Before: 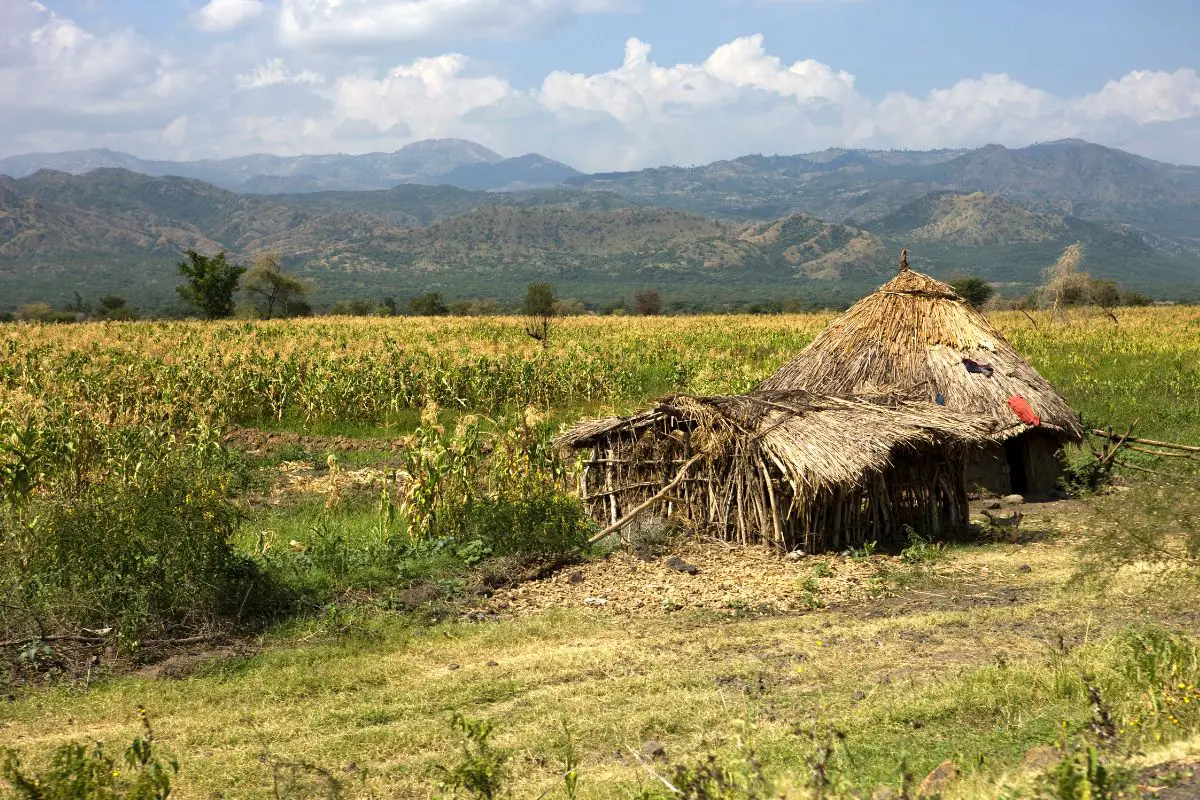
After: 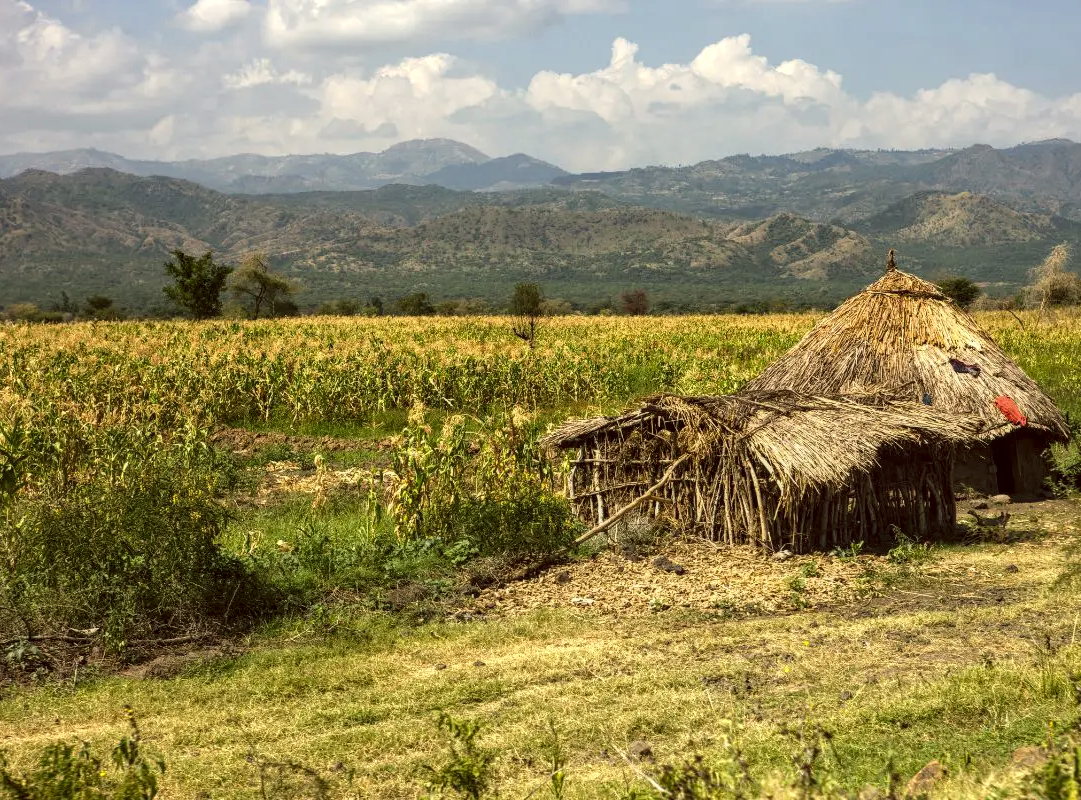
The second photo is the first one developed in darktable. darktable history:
local contrast: highlights 35%, detail 135%
color balance: lift [1.005, 1.002, 0.998, 0.998], gamma [1, 1.021, 1.02, 0.979], gain [0.923, 1.066, 1.056, 0.934]
crop and rotate: left 1.088%, right 8.807%
